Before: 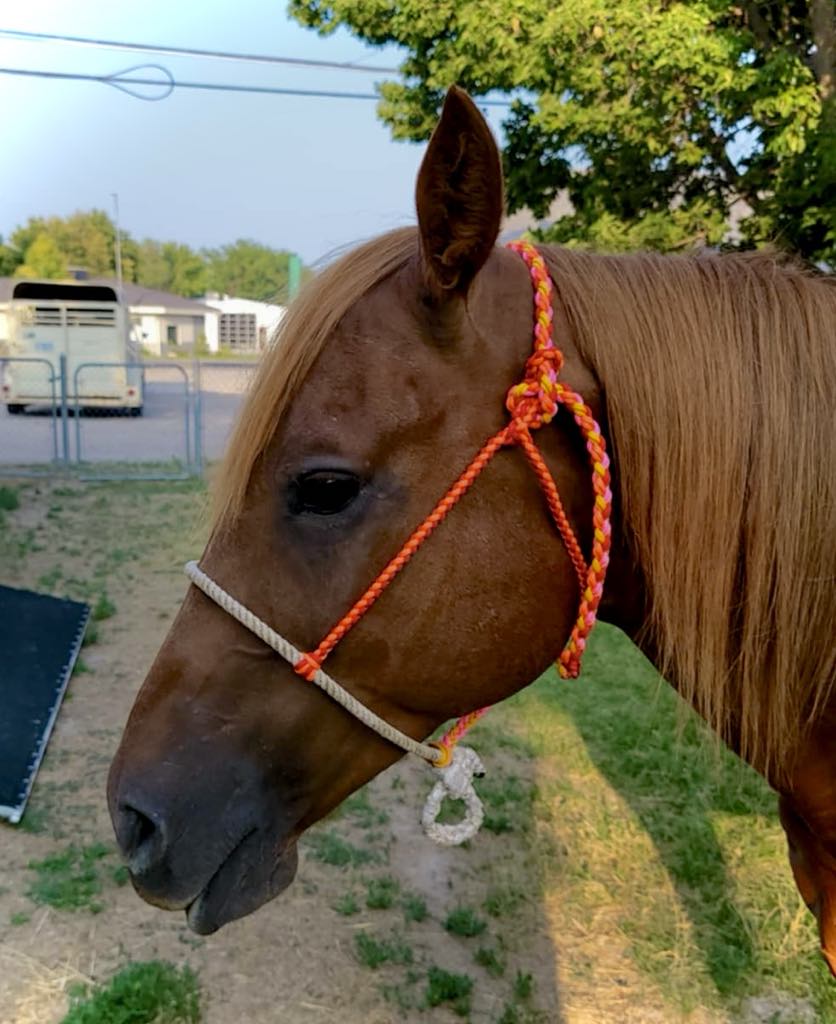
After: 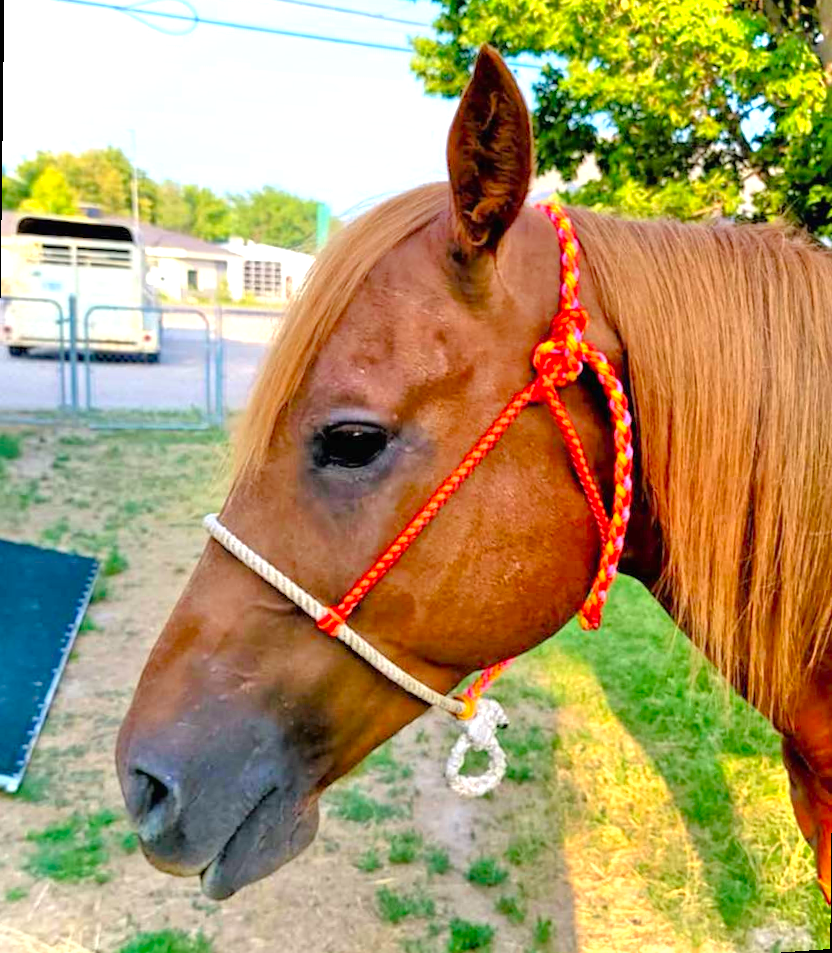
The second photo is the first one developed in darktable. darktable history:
shadows and highlights: shadows 25, highlights -25
tone equalizer: -7 EV 0.15 EV, -6 EV 0.6 EV, -5 EV 1.15 EV, -4 EV 1.33 EV, -3 EV 1.15 EV, -2 EV 0.6 EV, -1 EV 0.15 EV, mask exposure compensation -0.5 EV
contrast brightness saturation: saturation 0.13
rotate and perspective: rotation 0.679°, lens shift (horizontal) 0.136, crop left 0.009, crop right 0.991, crop top 0.078, crop bottom 0.95
exposure: black level correction 0, exposure 1.2 EV, compensate exposure bias true, compensate highlight preservation false
